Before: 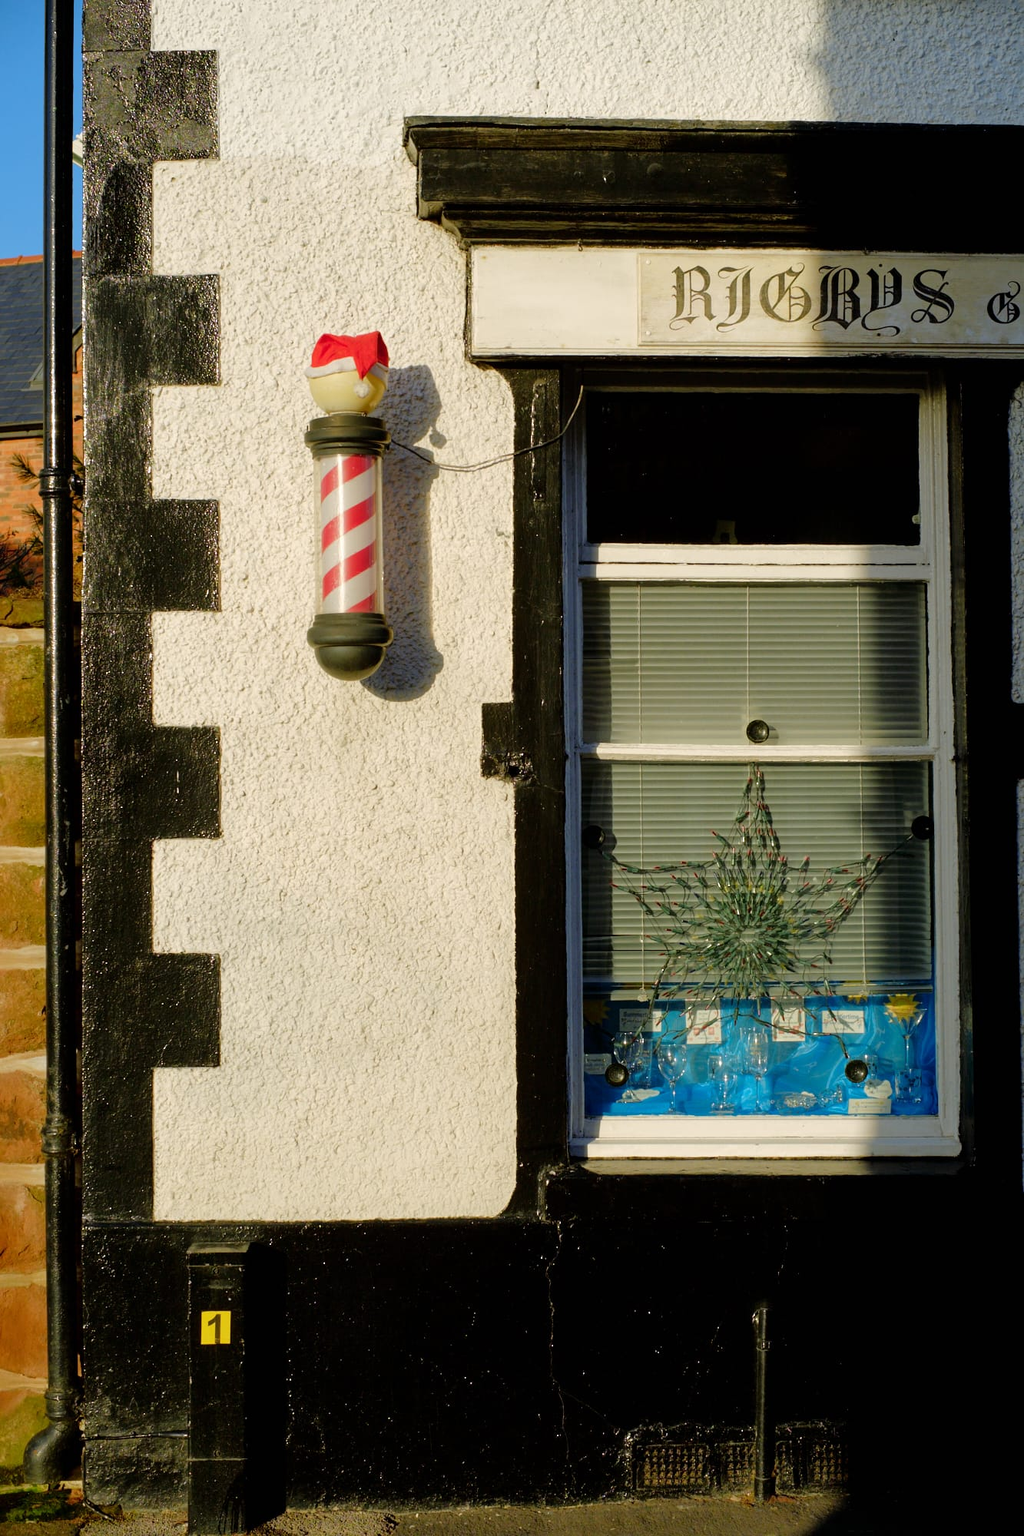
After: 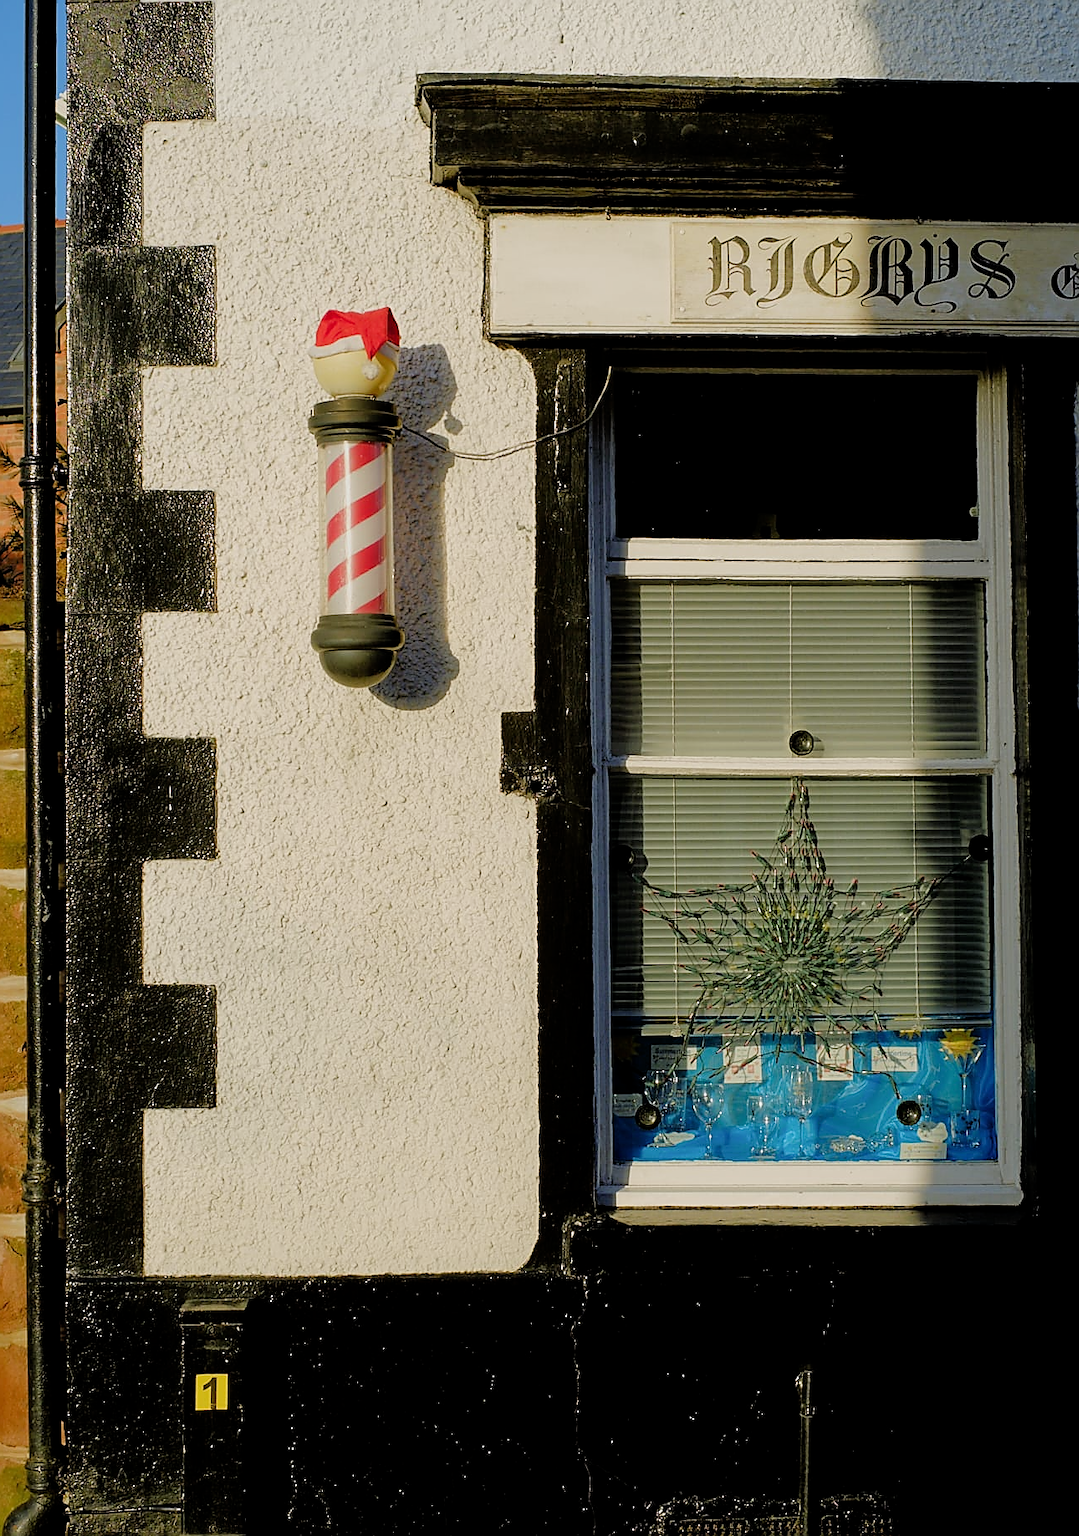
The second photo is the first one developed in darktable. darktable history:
tone equalizer: mask exposure compensation -0.485 EV
filmic rgb: middle gray luminance 18.27%, black relative exposure -11.18 EV, white relative exposure 3.75 EV, target black luminance 0%, hardness 5.87, latitude 58.3%, contrast 0.965, shadows ↔ highlights balance 49.65%
crop: left 2.152%, top 3.205%, right 0.959%, bottom 4.94%
sharpen: radius 1.363, amount 1.249, threshold 0.798
